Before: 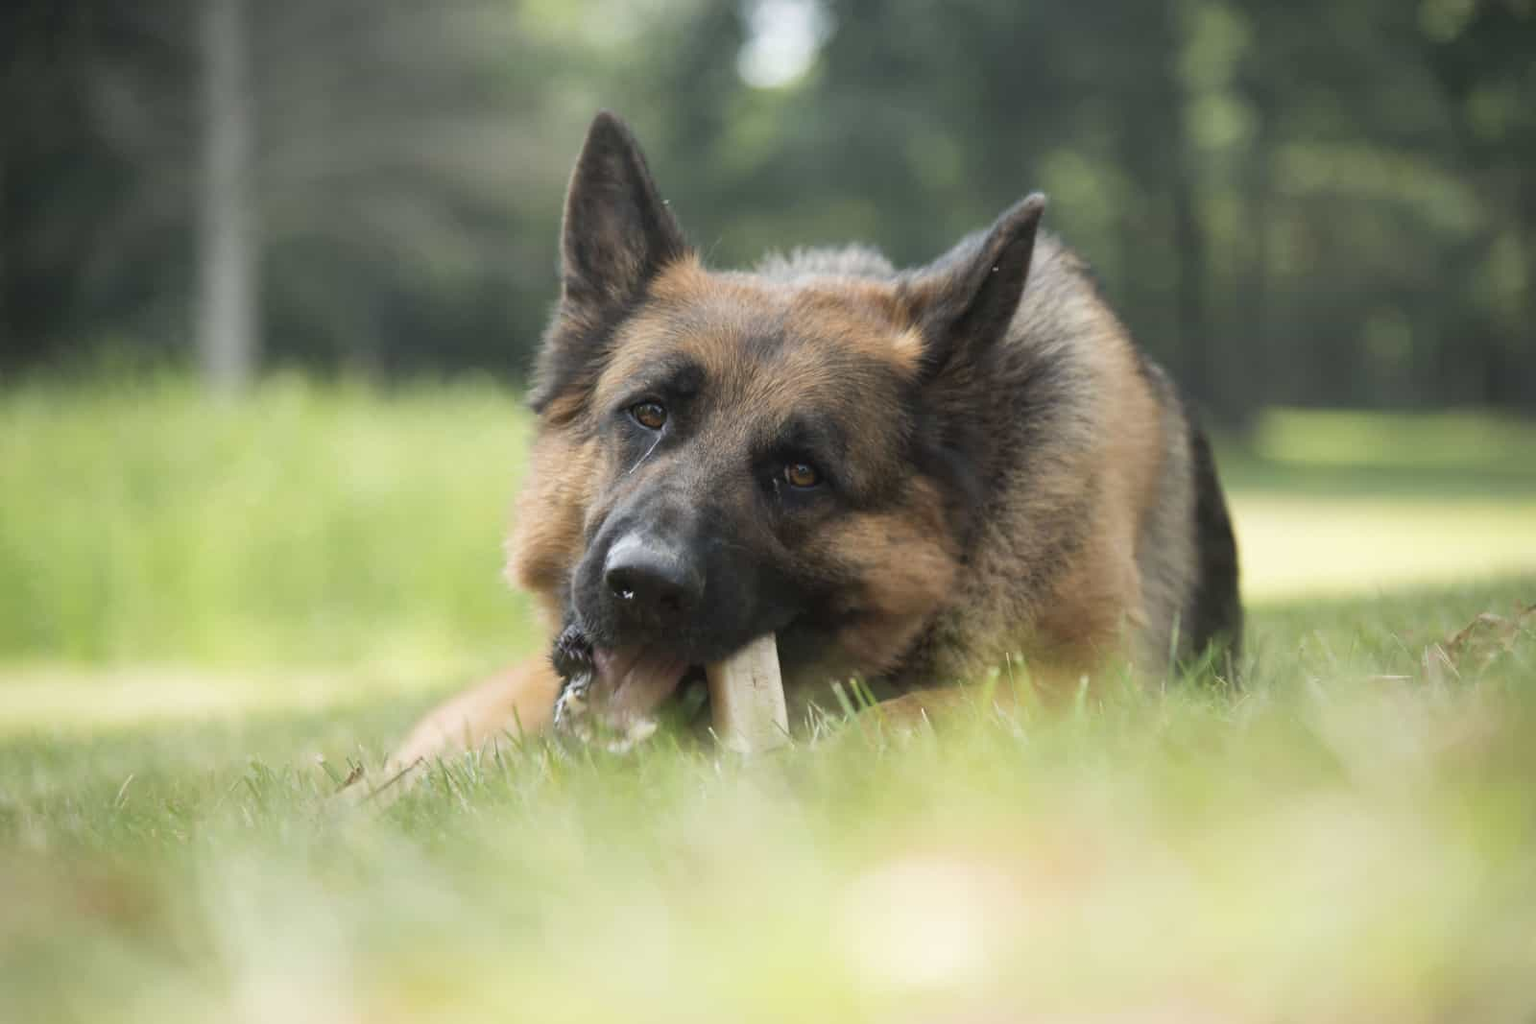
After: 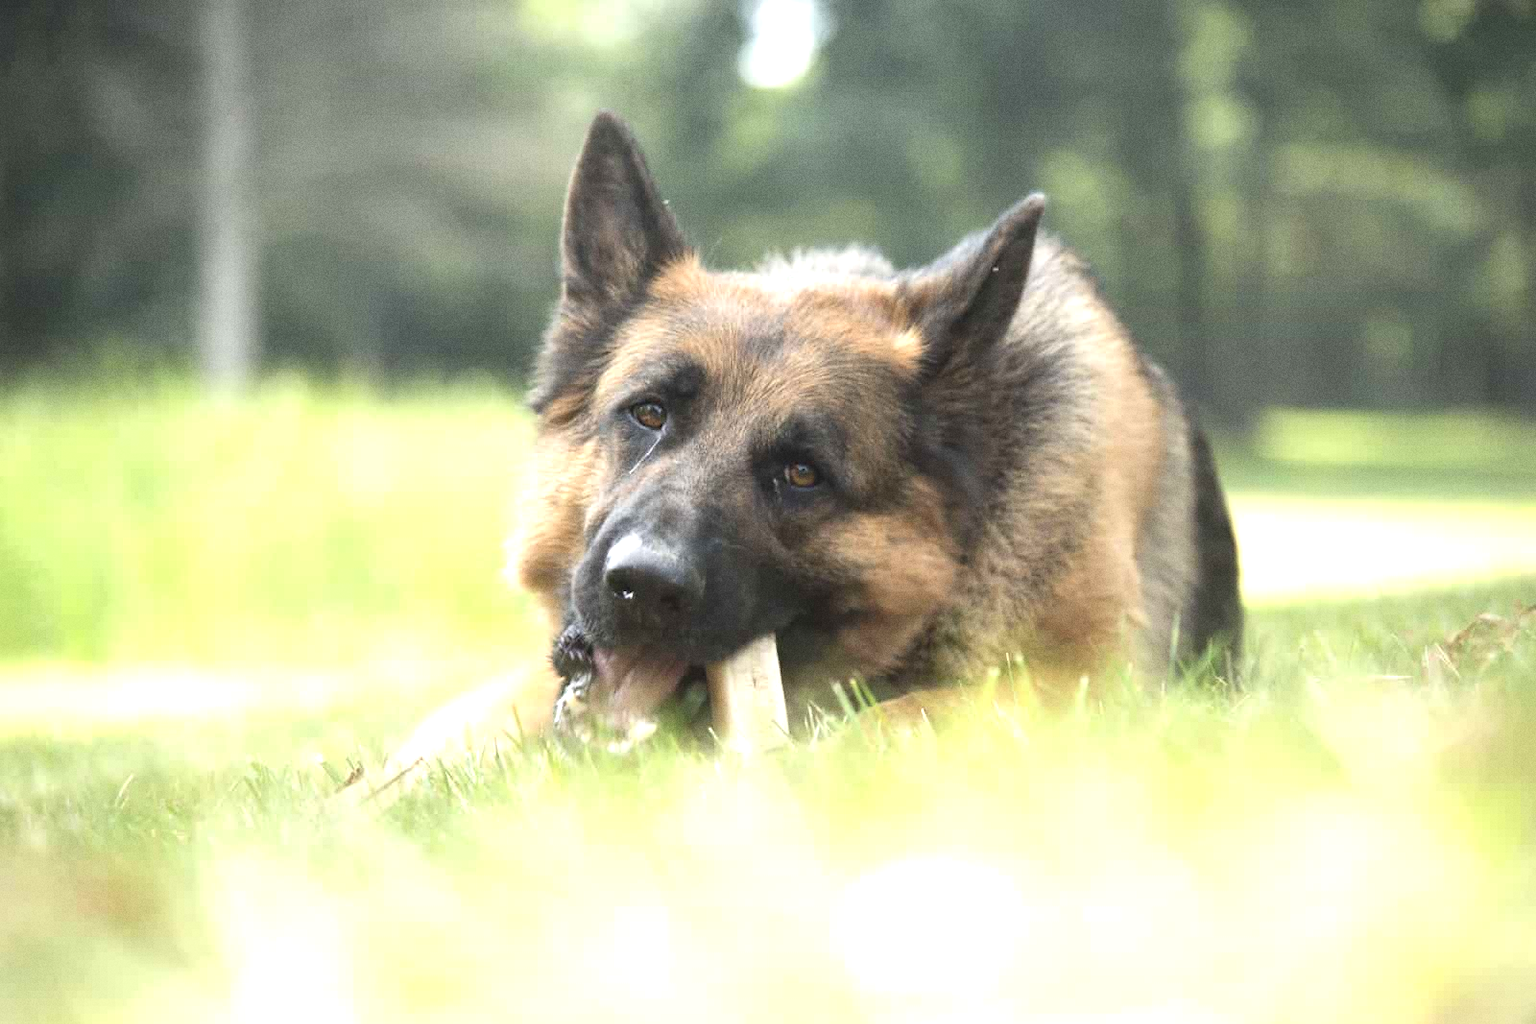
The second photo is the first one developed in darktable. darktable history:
exposure: black level correction 0, exposure 1 EV, compensate exposure bias true, compensate highlight preservation false
grain: on, module defaults
